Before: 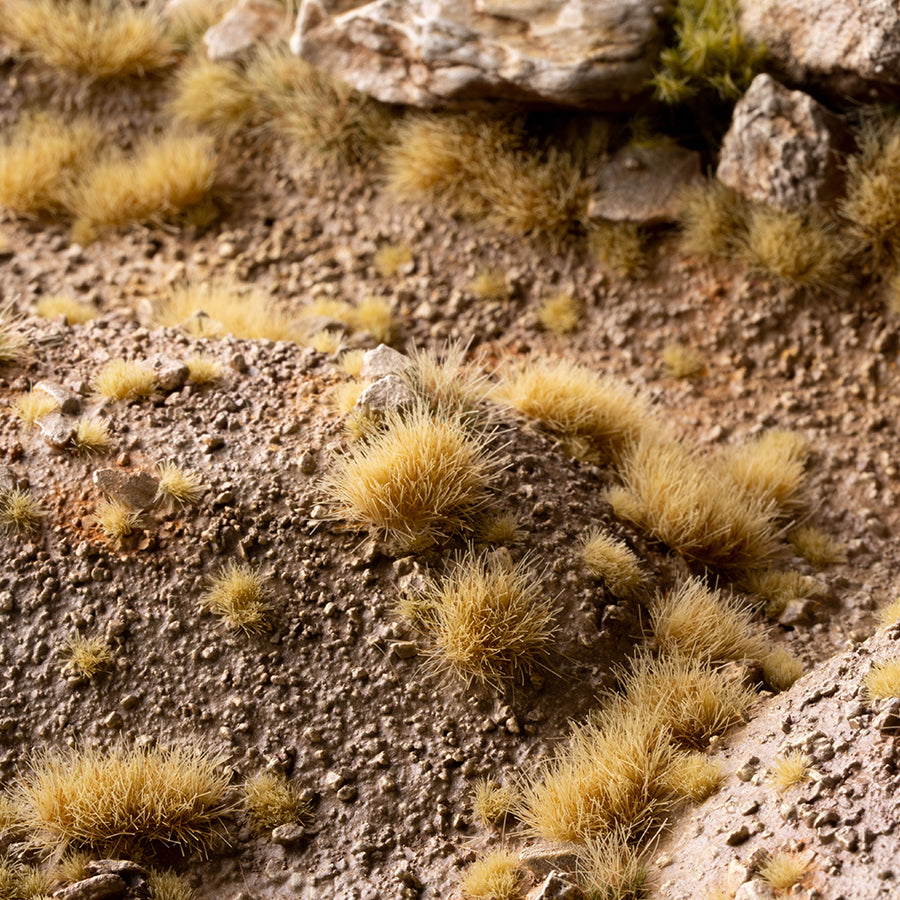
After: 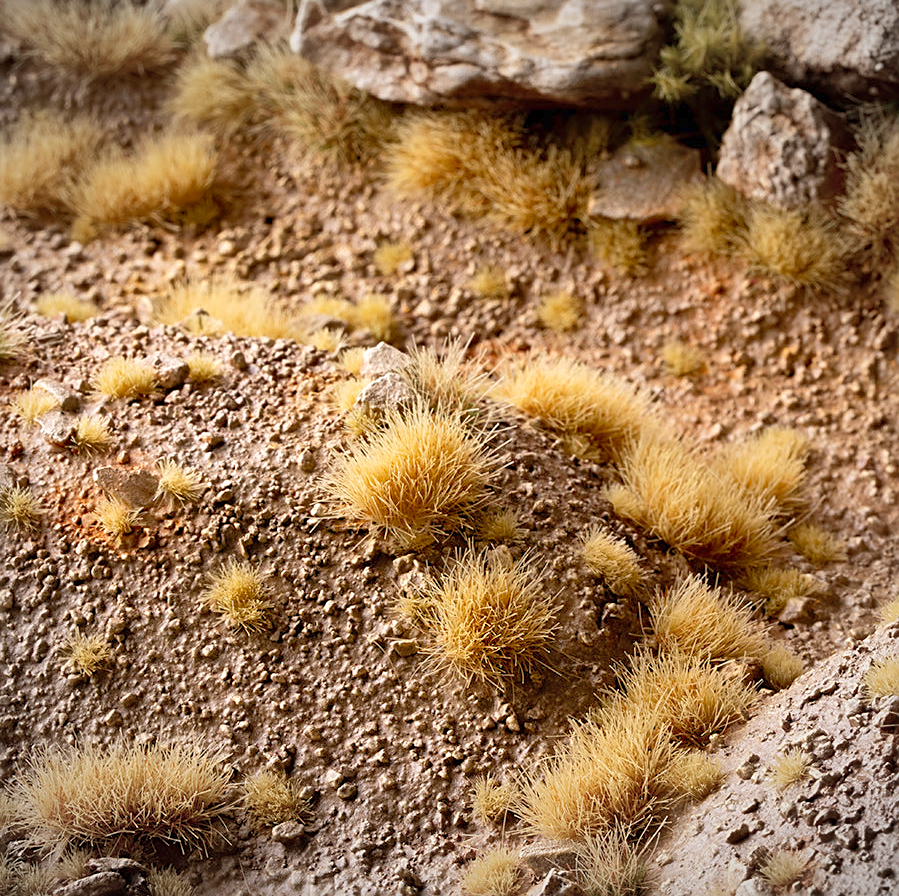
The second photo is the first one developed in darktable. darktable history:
shadows and highlights: white point adjustment 0.143, highlights -70.21, soften with gaussian
levels: levels [0, 0.43, 0.984]
vignetting: fall-off start 85.41%, fall-off radius 80.57%, width/height ratio 1.228, unbound false
sharpen: on, module defaults
crop: top 0.247%, bottom 0.174%
